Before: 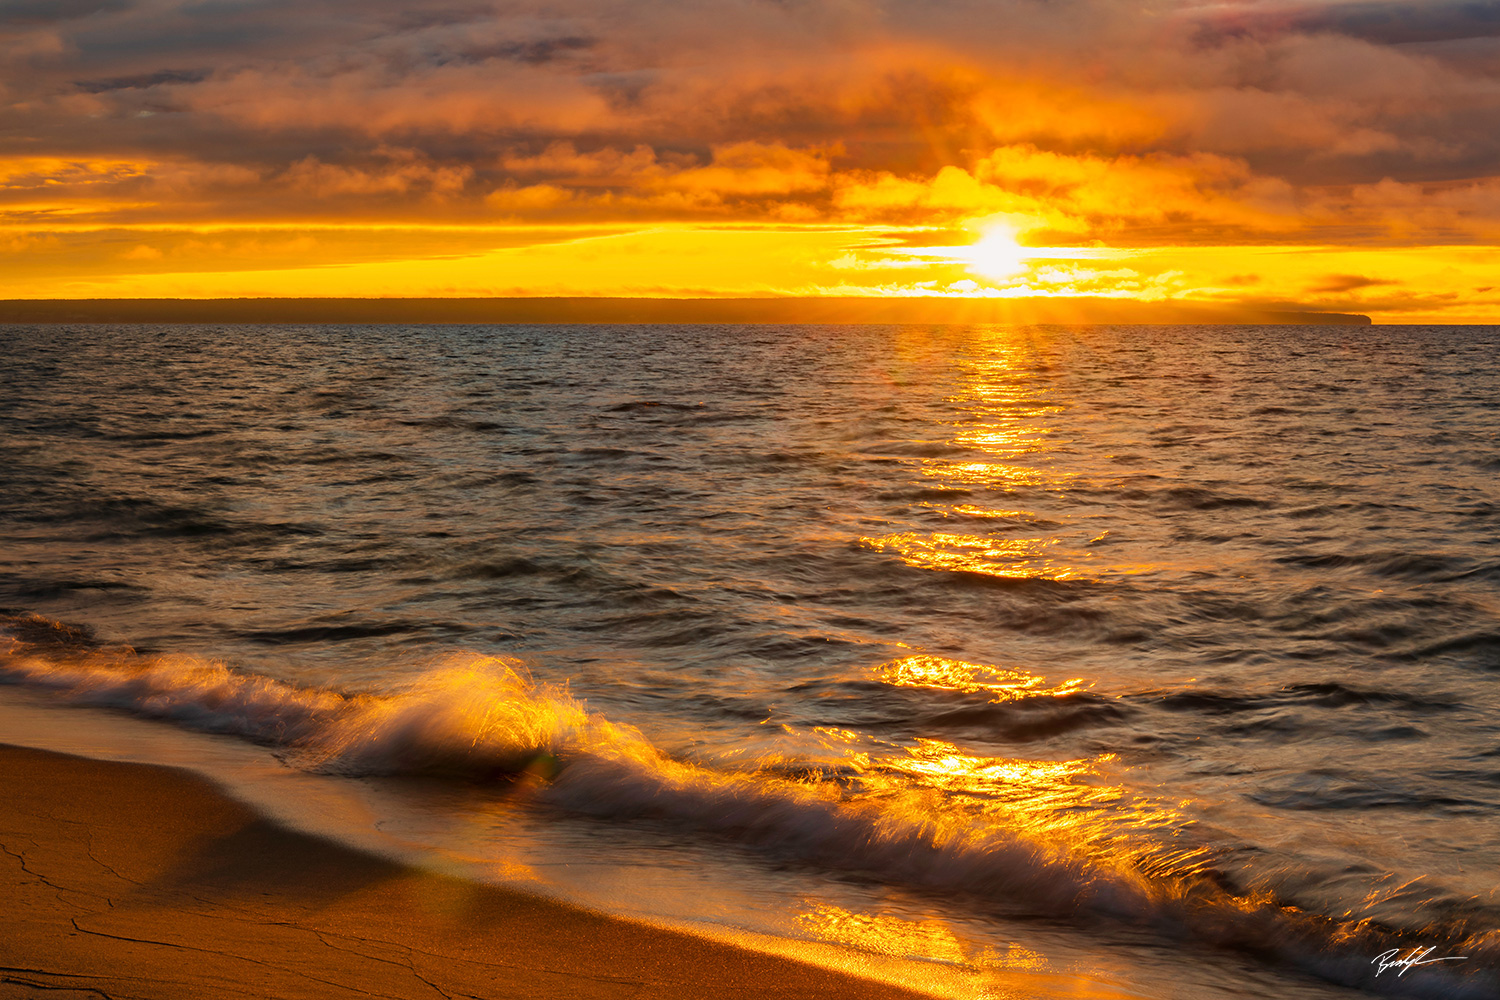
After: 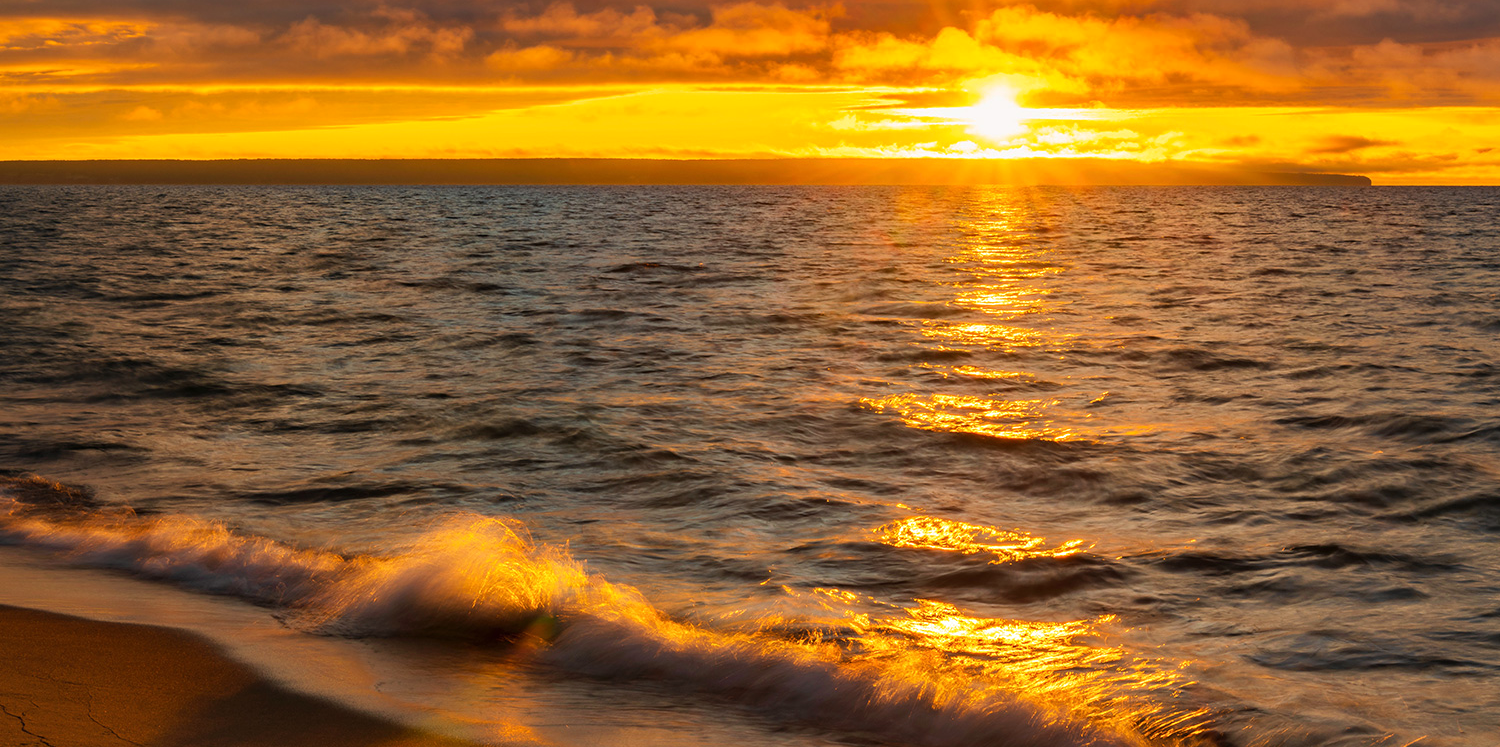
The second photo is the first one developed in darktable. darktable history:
levels: levels [0, 0.492, 0.984]
crop: top 13.92%, bottom 11.292%
